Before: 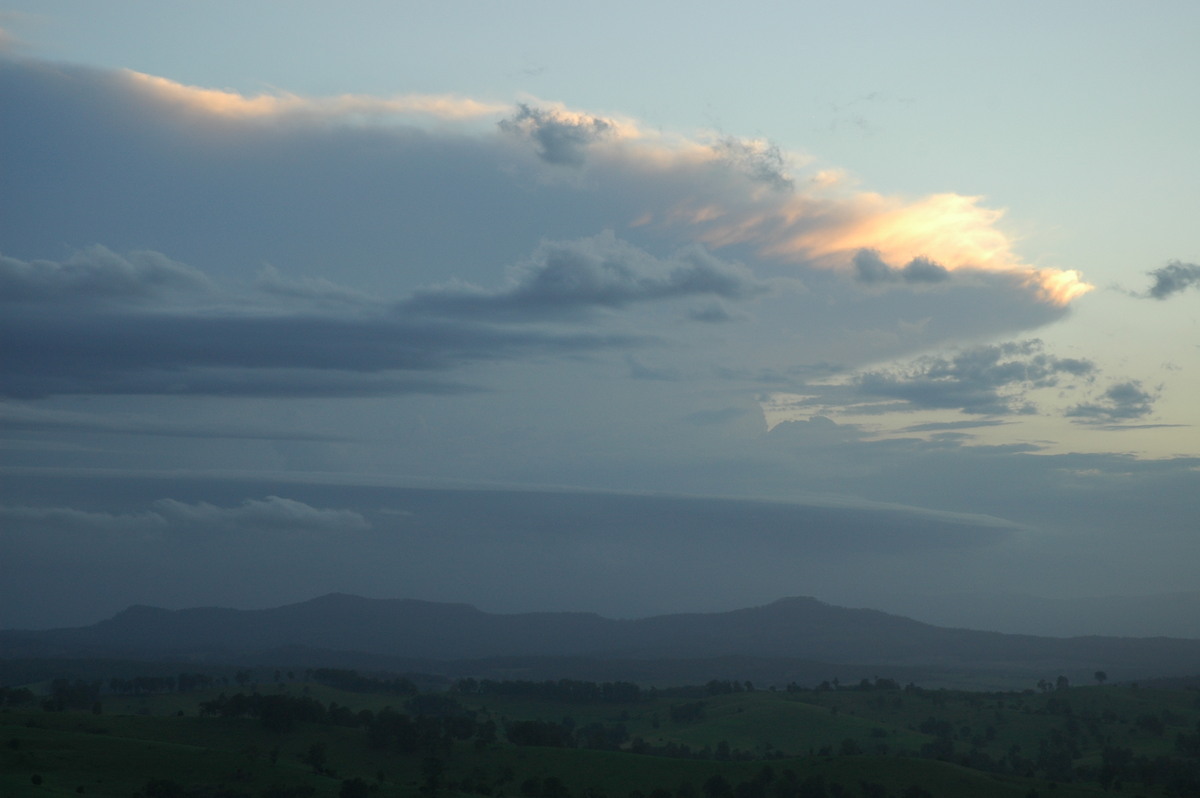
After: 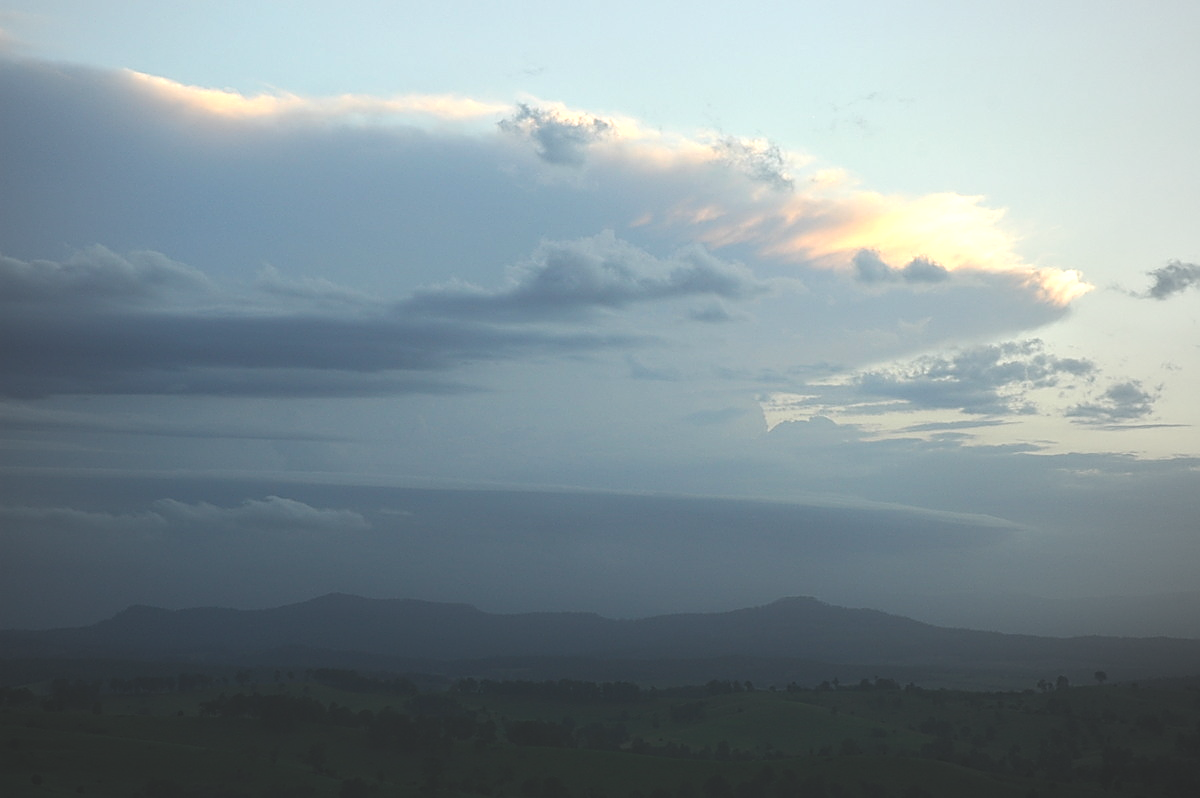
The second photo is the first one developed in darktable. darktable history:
exposure: black level correction -0.023, exposure -0.038 EV, compensate exposure bias true, compensate highlight preservation false
tone equalizer: -8 EV 0.001 EV, -7 EV -0.003 EV, -6 EV 0.004 EV, -5 EV -0.064 EV, -4 EV -0.145 EV, -3 EV -0.19 EV, -2 EV 0.261 EV, -1 EV 0.703 EV, +0 EV 0.511 EV
sharpen: amount 0.734
vignetting: fall-off start 96.21%, fall-off radius 100.75%, brightness -0.161, center (-0.116, -0.002), width/height ratio 0.613
